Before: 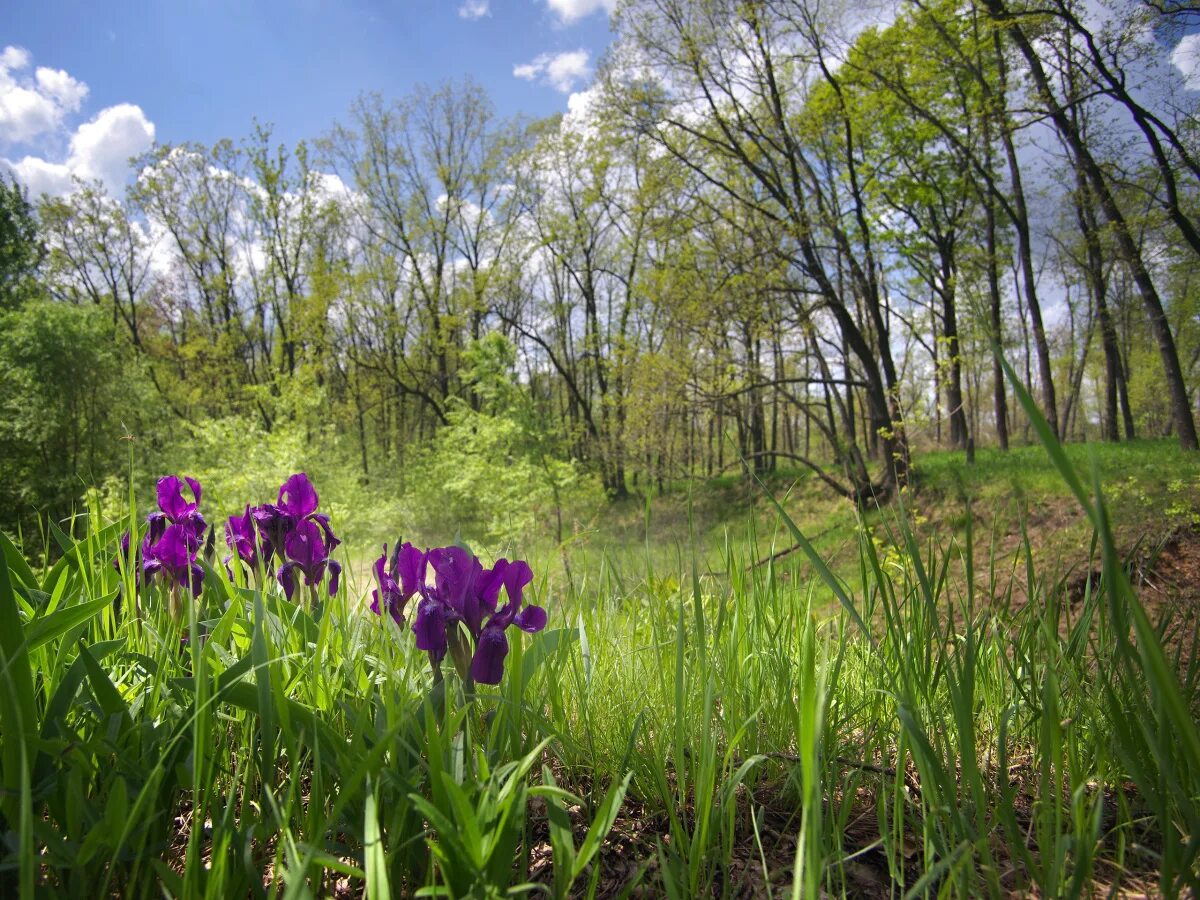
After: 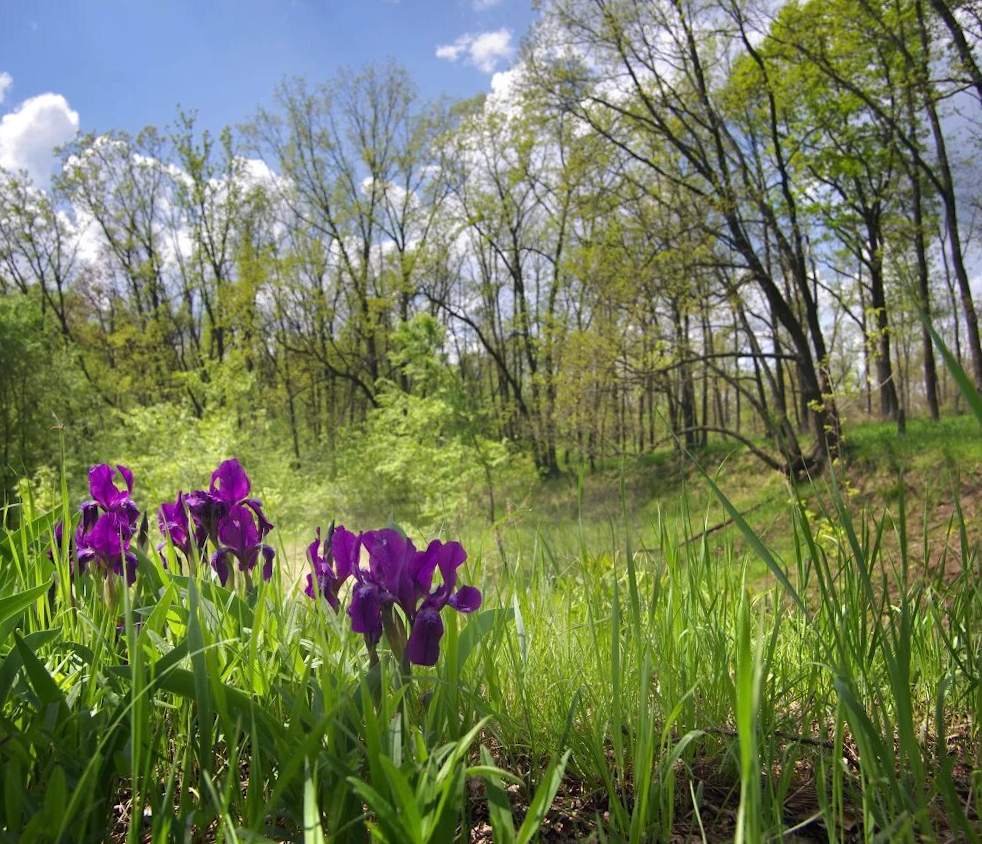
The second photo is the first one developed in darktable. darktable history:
crop and rotate: angle 1.27°, left 4.533%, top 1.028%, right 11.194%, bottom 2.438%
